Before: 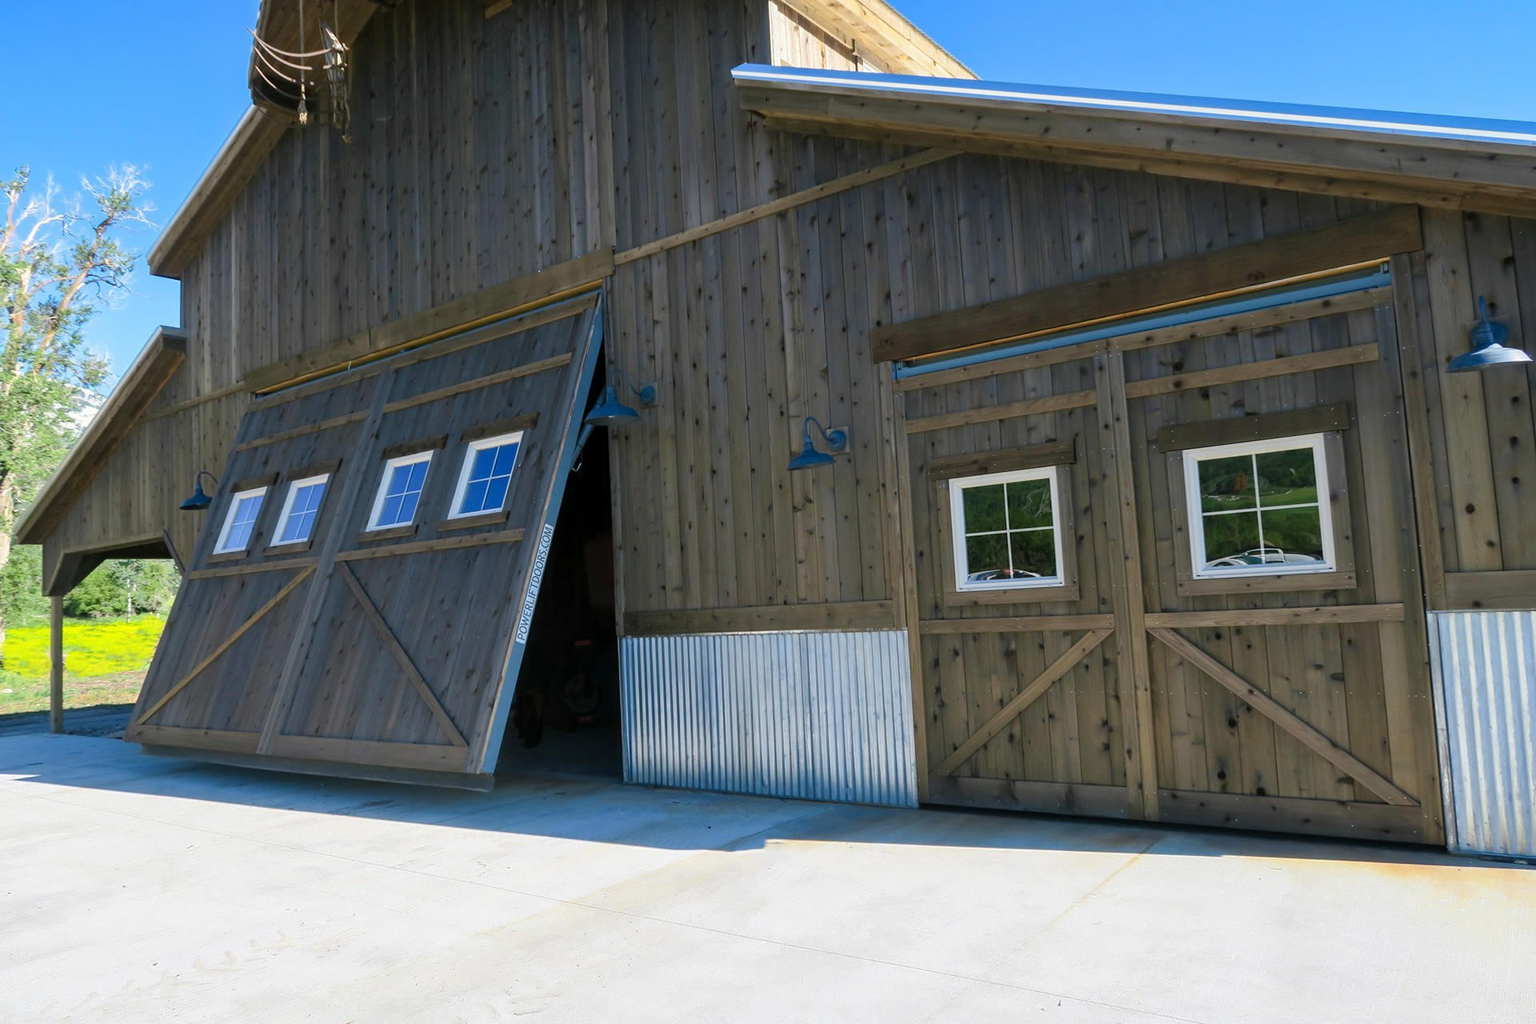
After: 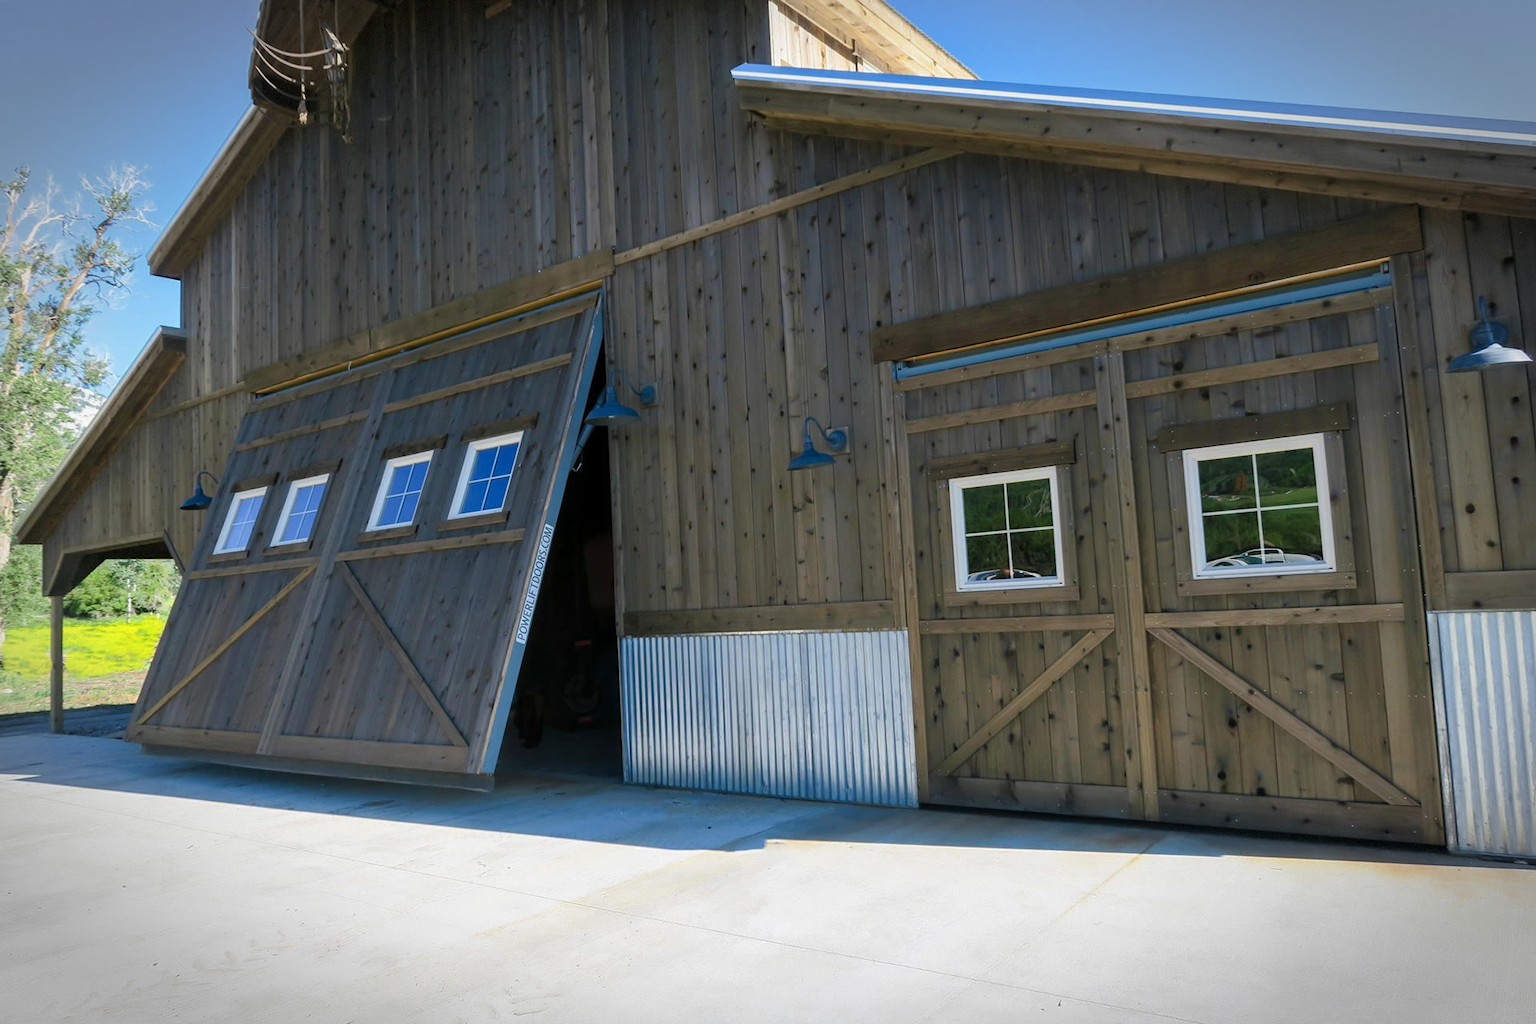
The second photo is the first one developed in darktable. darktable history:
vignetting: automatic ratio true, dithering 8-bit output
